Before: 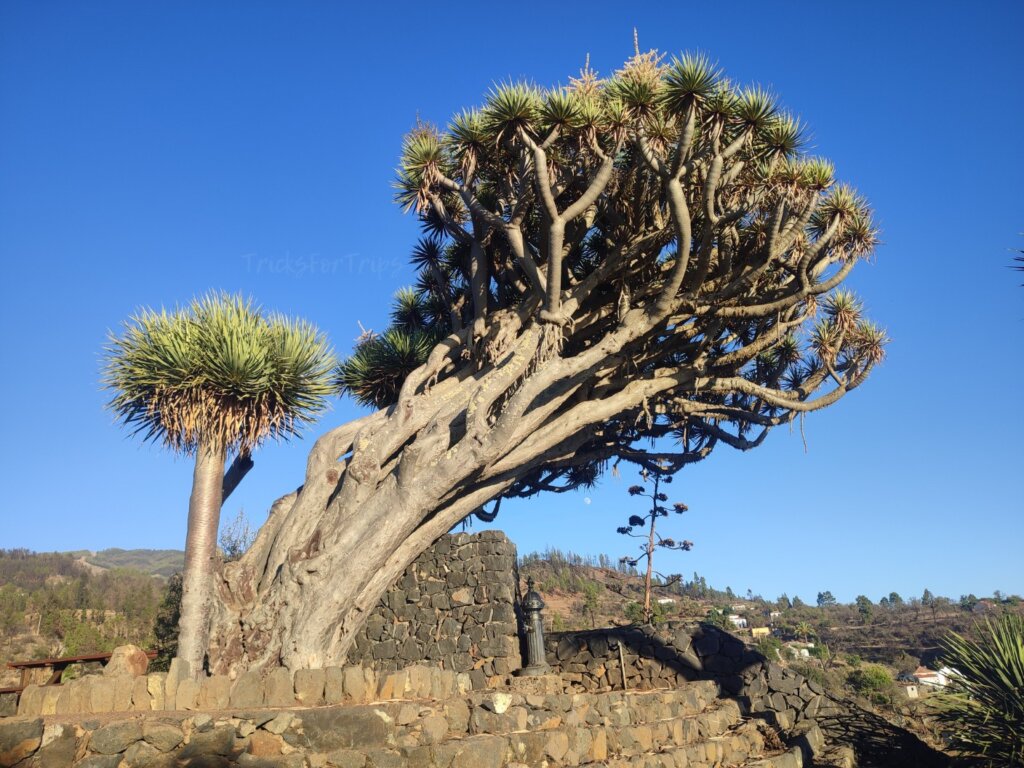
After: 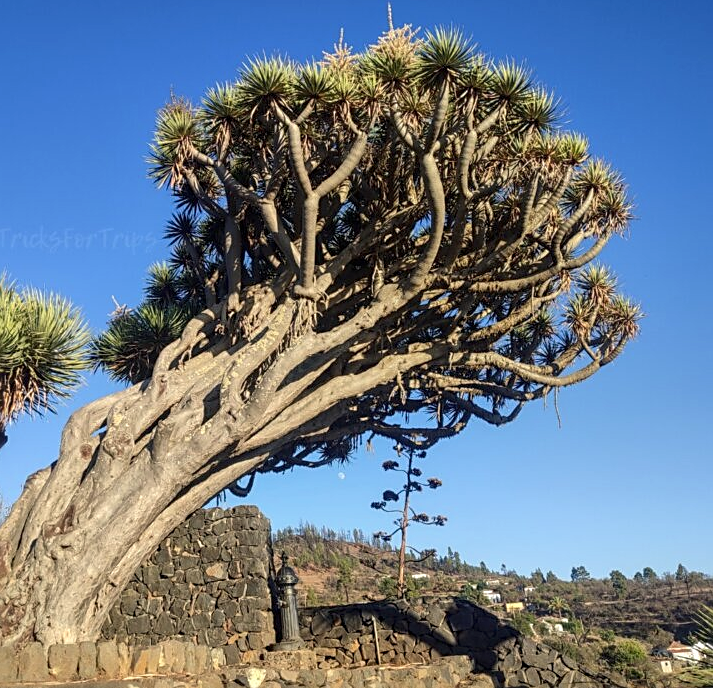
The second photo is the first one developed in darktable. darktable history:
crop and rotate: left 24.102%, top 3.364%, right 6.214%, bottom 6.937%
local contrast: on, module defaults
sharpen: on, module defaults
color calibration: gray › normalize channels true, x 0.34, y 0.355, temperature 5186.65 K, gamut compression 0.011
